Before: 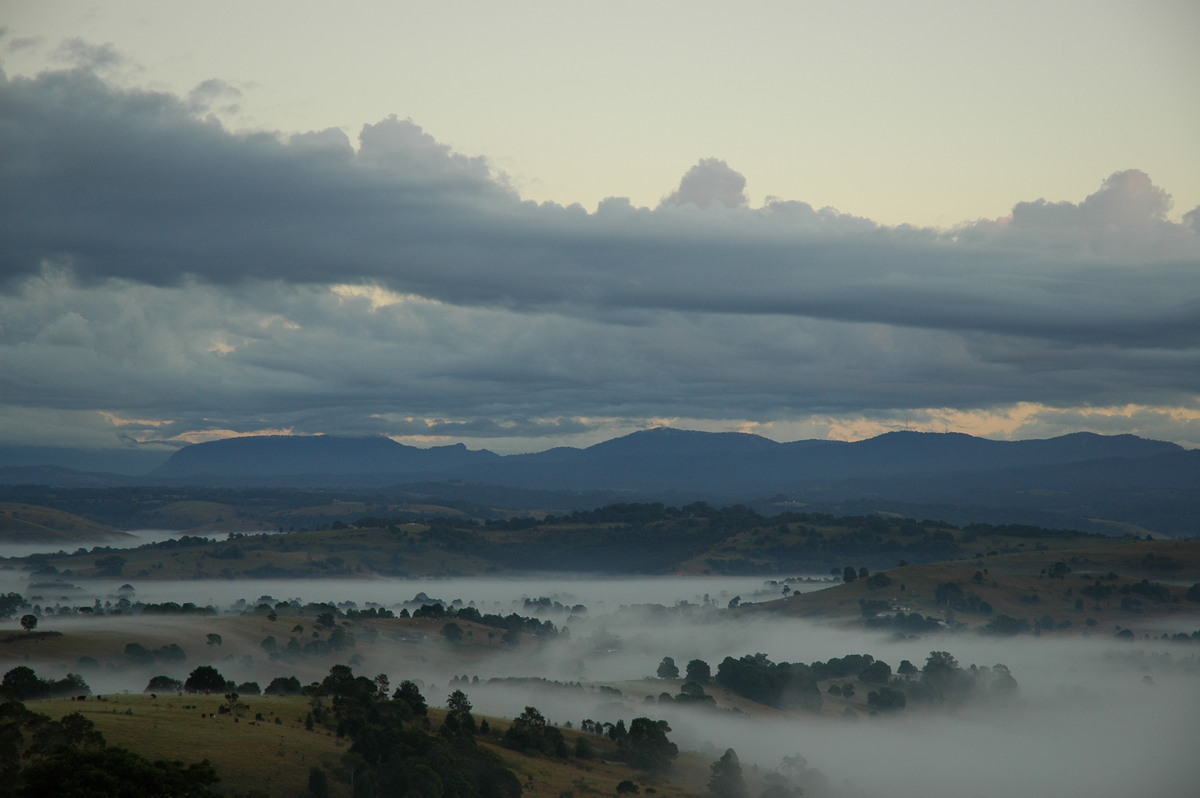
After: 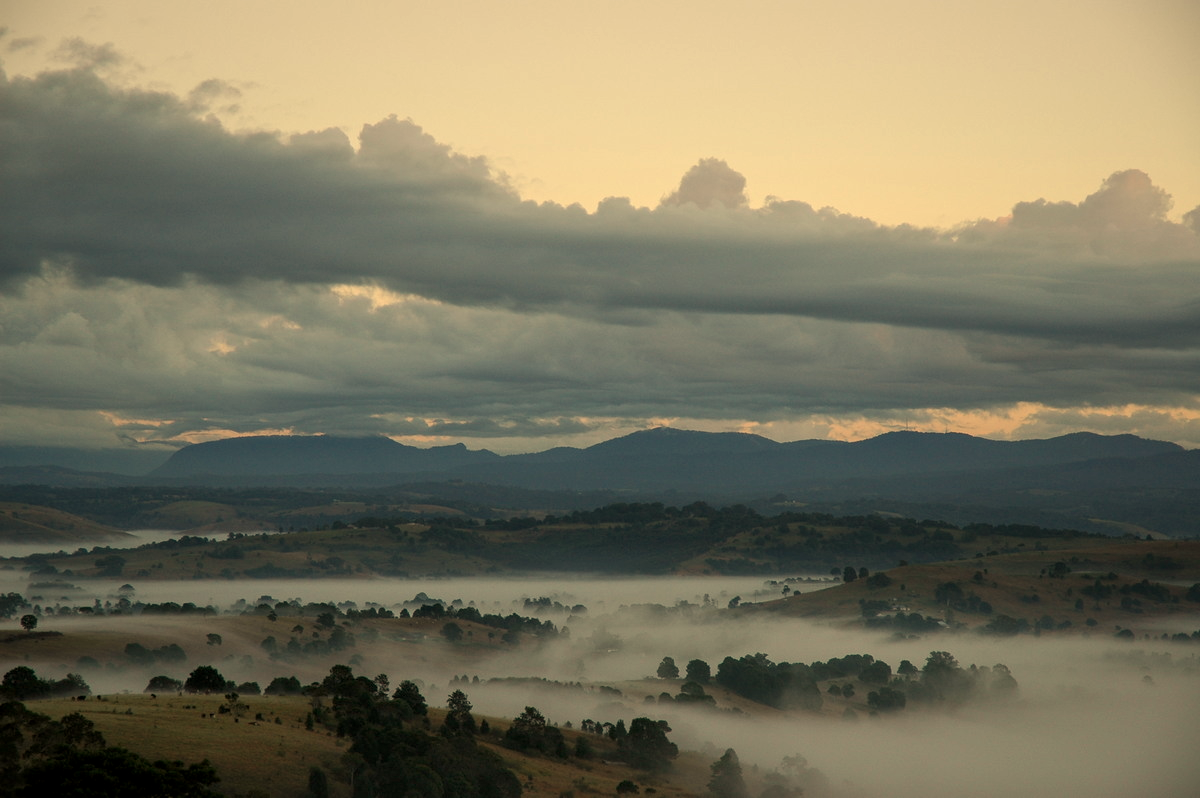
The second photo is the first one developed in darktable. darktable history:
local contrast: on, module defaults
white balance: red 1.138, green 0.996, blue 0.812
